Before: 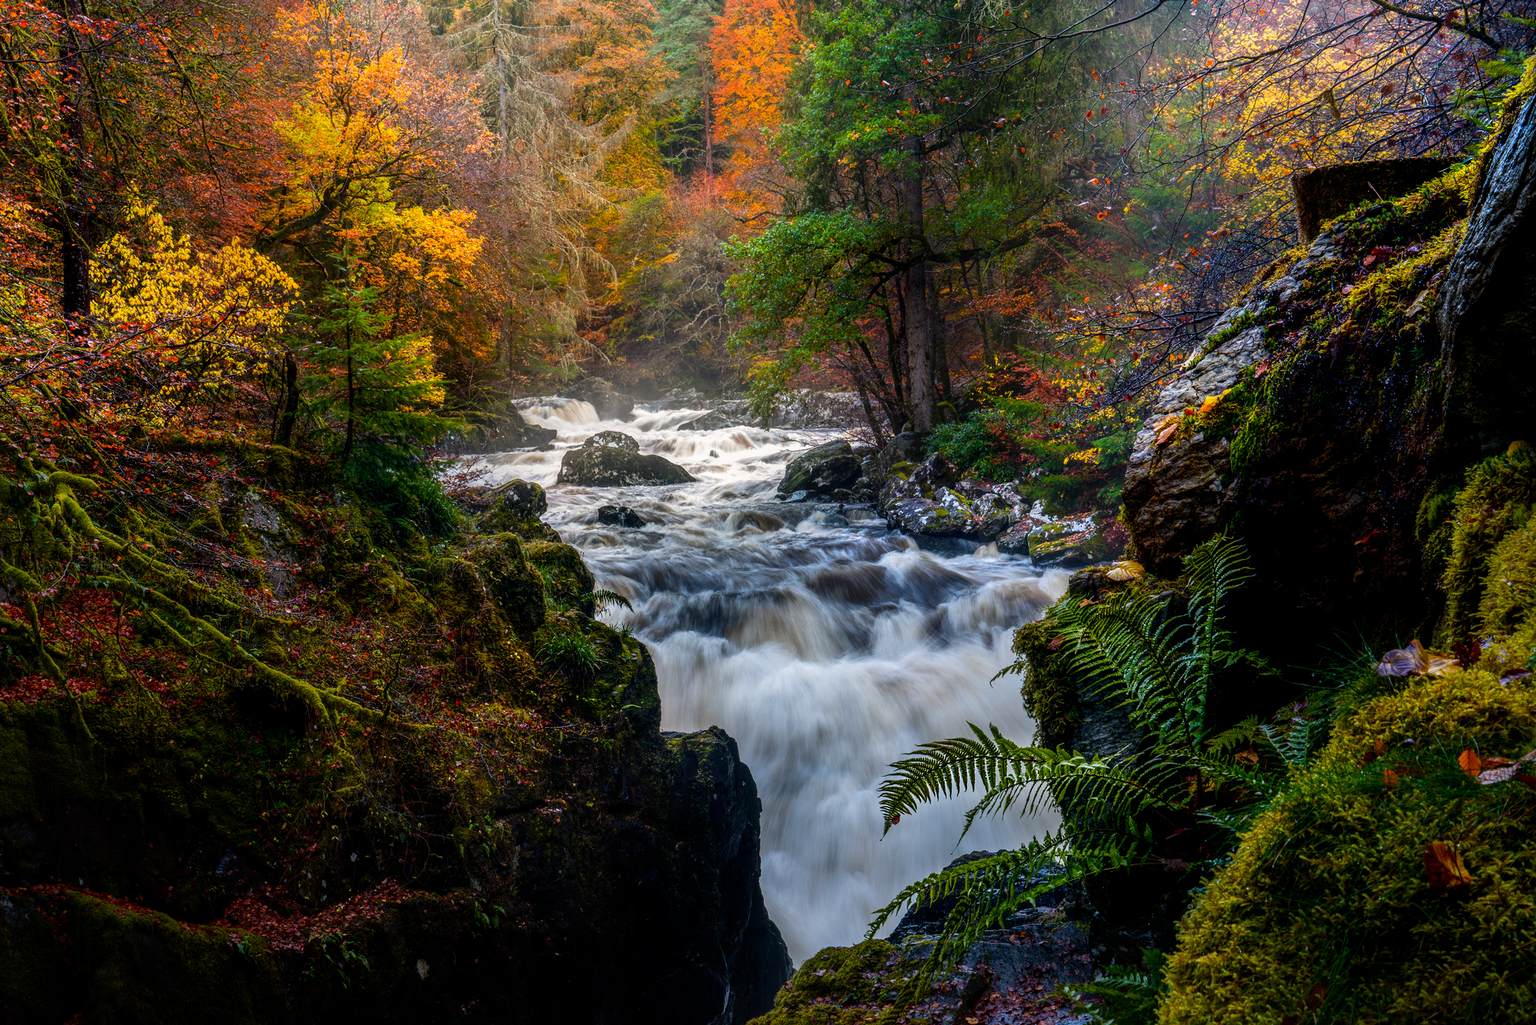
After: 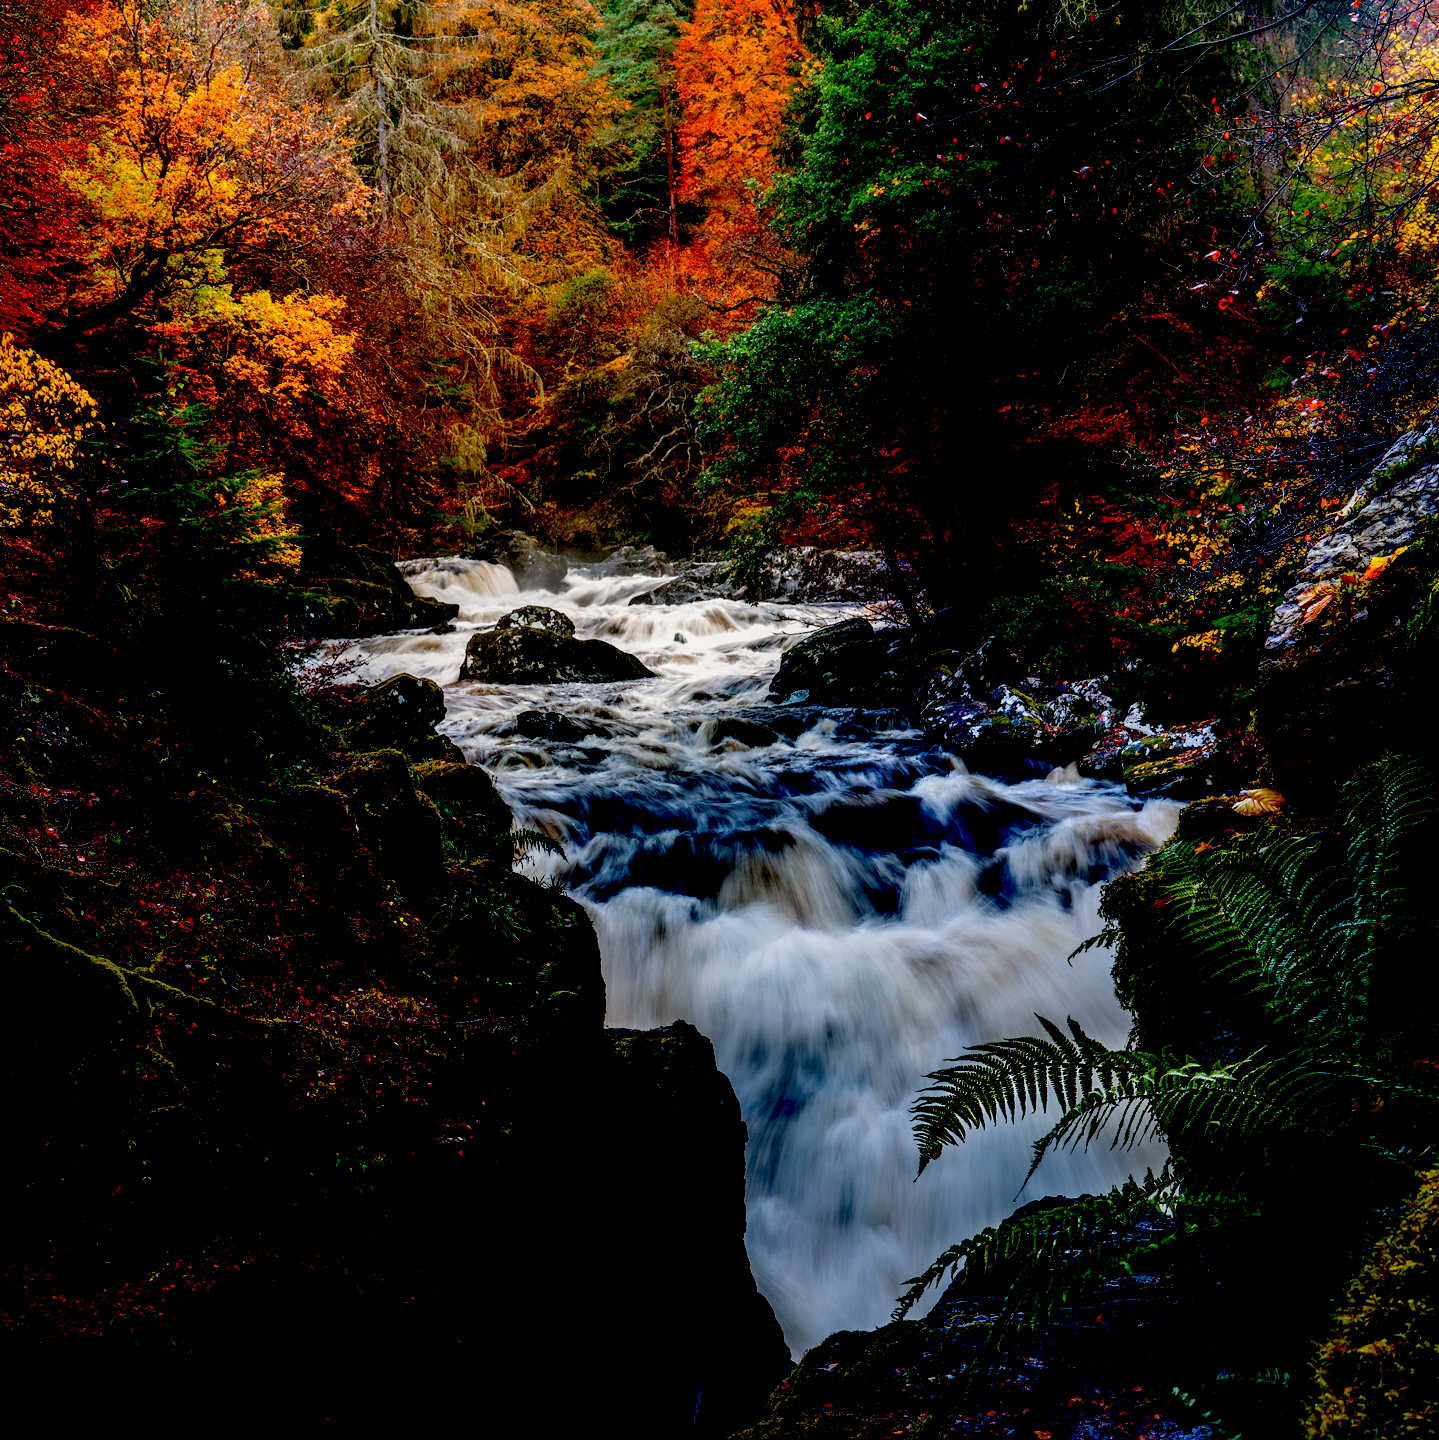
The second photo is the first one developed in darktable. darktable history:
exposure: black level correction 0.1, exposure -0.092 EV, compensate highlight preservation false
crop and rotate: left 15.055%, right 18.278%
